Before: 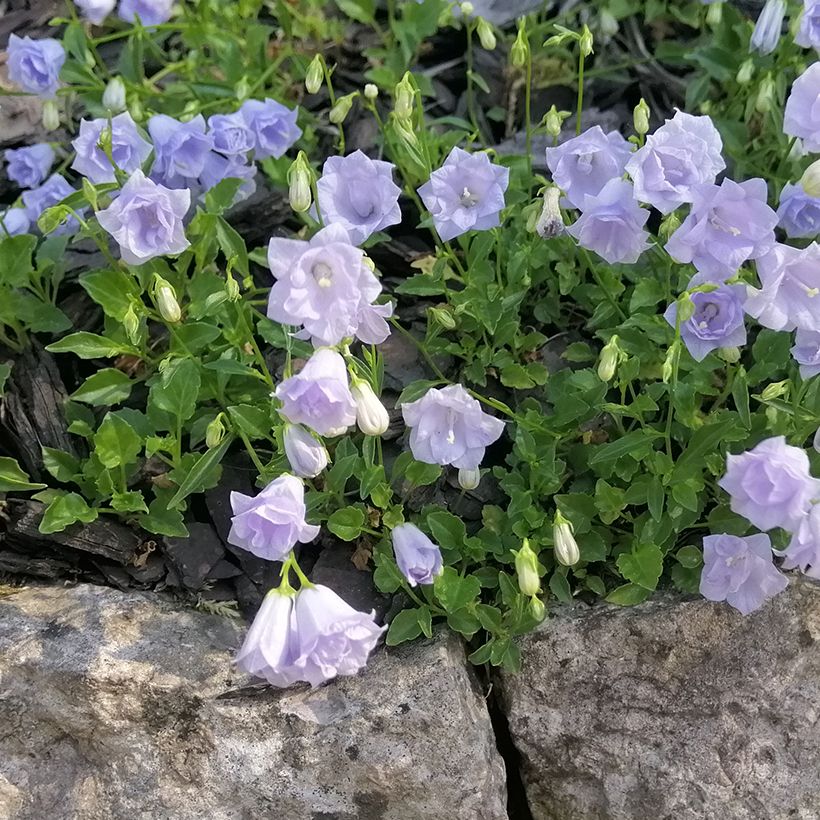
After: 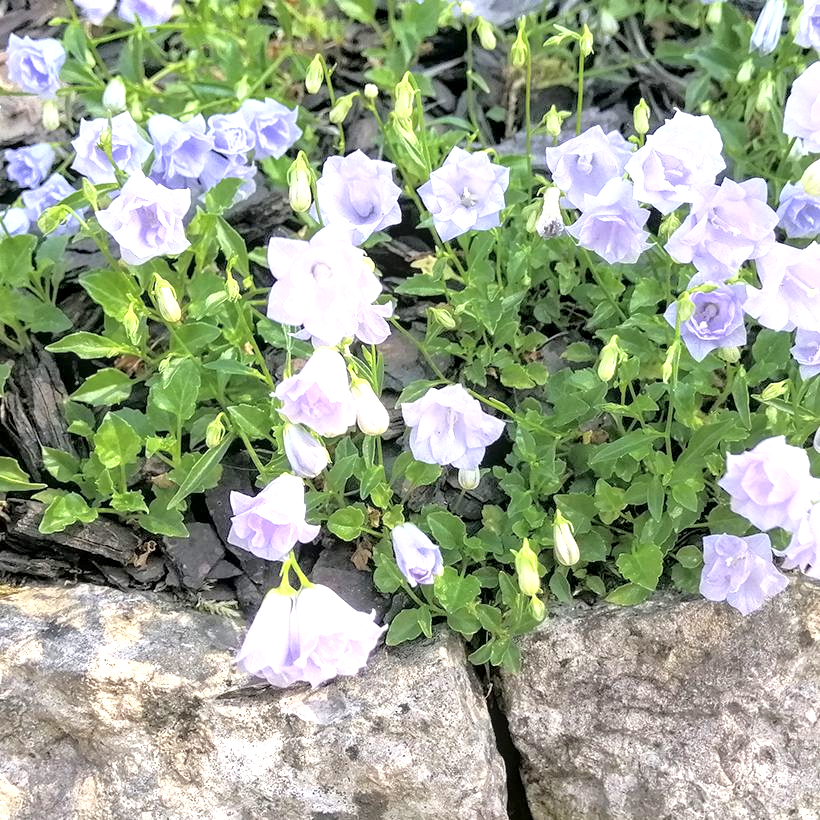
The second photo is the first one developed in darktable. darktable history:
exposure: black level correction 0, exposure 0.929 EV, compensate highlight preservation false
local contrast: detail 130%
tone curve: curves: ch0 [(0, 0) (0.003, 0.007) (0.011, 0.011) (0.025, 0.021) (0.044, 0.04) (0.069, 0.07) (0.1, 0.129) (0.136, 0.187) (0.177, 0.254) (0.224, 0.325) (0.277, 0.398) (0.335, 0.461) (0.399, 0.513) (0.468, 0.571) (0.543, 0.624) (0.623, 0.69) (0.709, 0.777) (0.801, 0.86) (0.898, 0.953) (1, 1)], color space Lab, independent channels, preserve colors none
